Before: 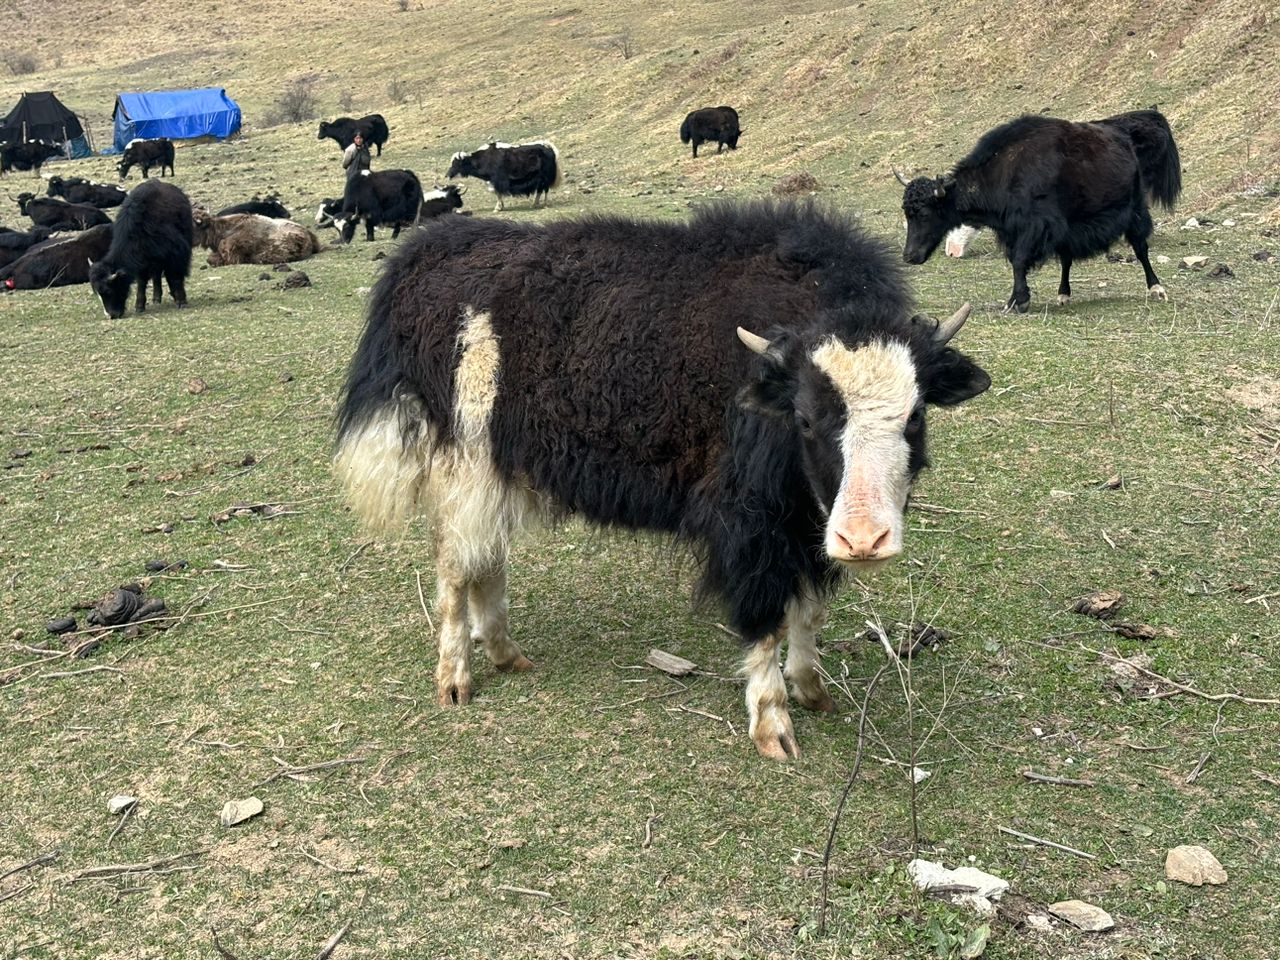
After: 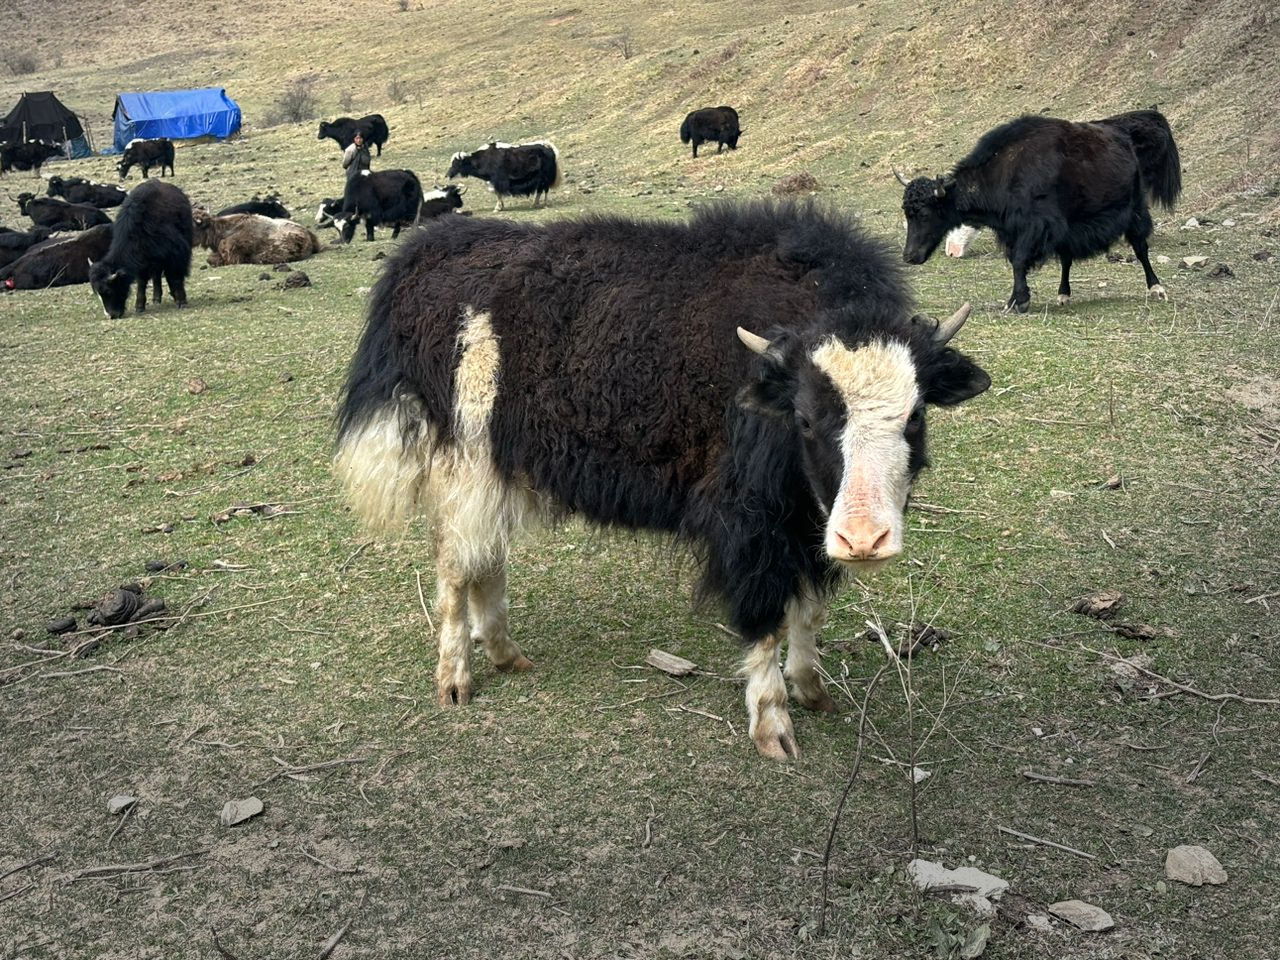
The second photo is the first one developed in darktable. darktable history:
vignetting: fall-off start 78.77%, center (-0.052, -0.356), width/height ratio 1.328
